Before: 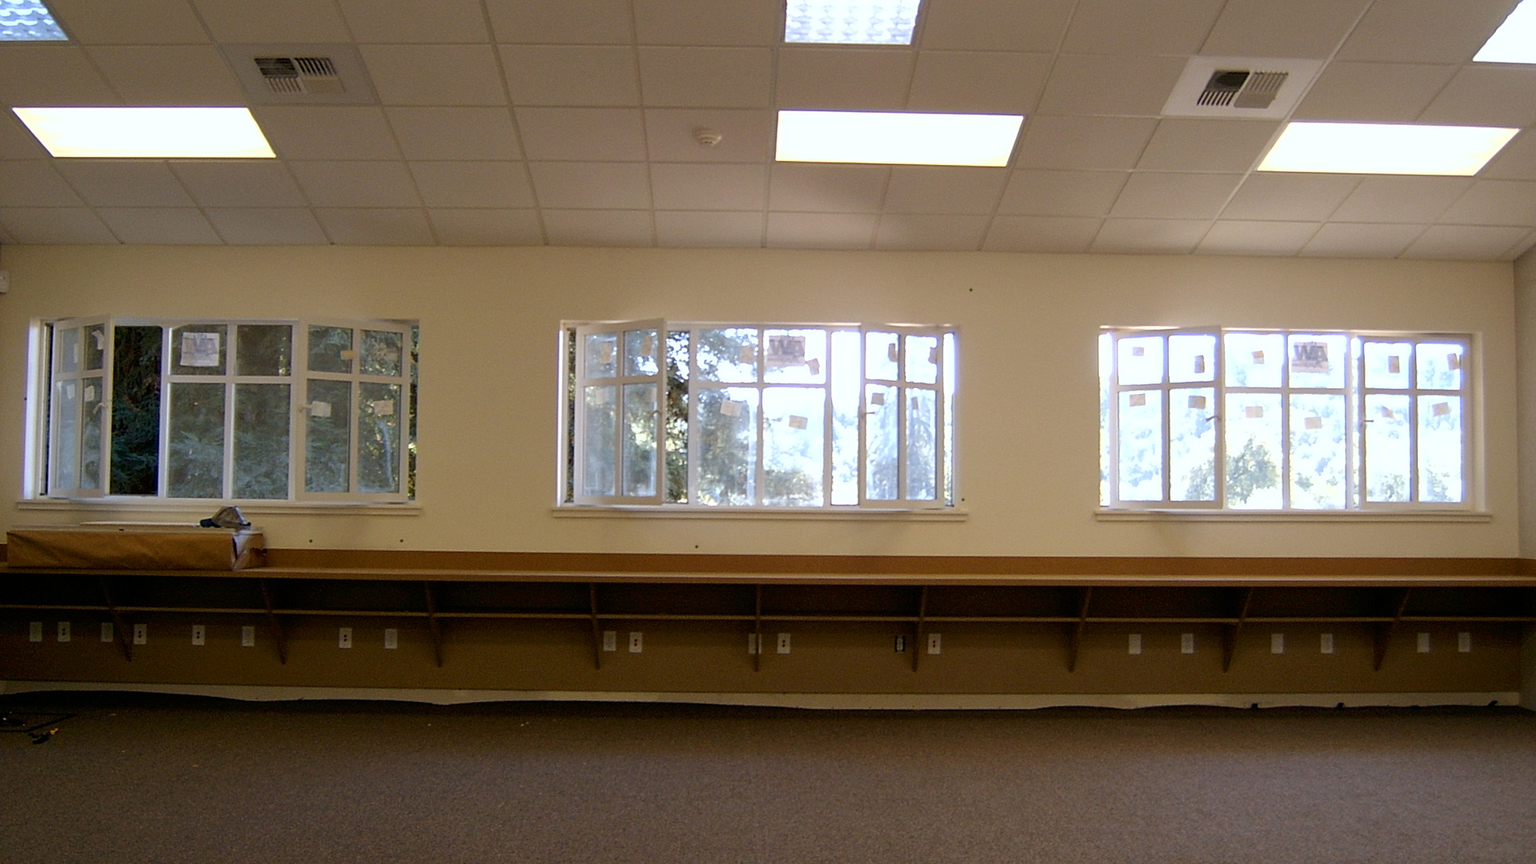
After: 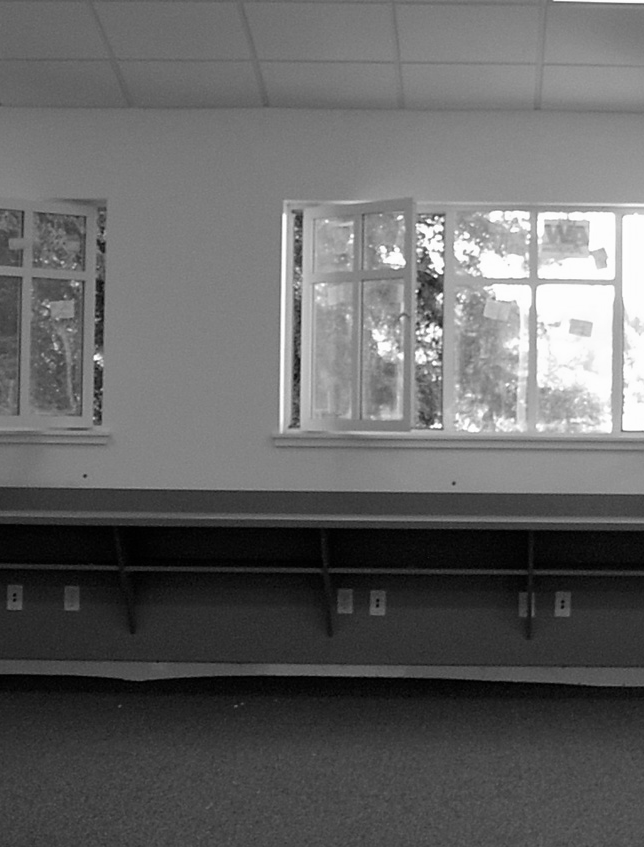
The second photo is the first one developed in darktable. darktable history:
monochrome: a 2.21, b -1.33, size 2.2
crop and rotate: left 21.77%, top 18.528%, right 44.676%, bottom 2.997%
